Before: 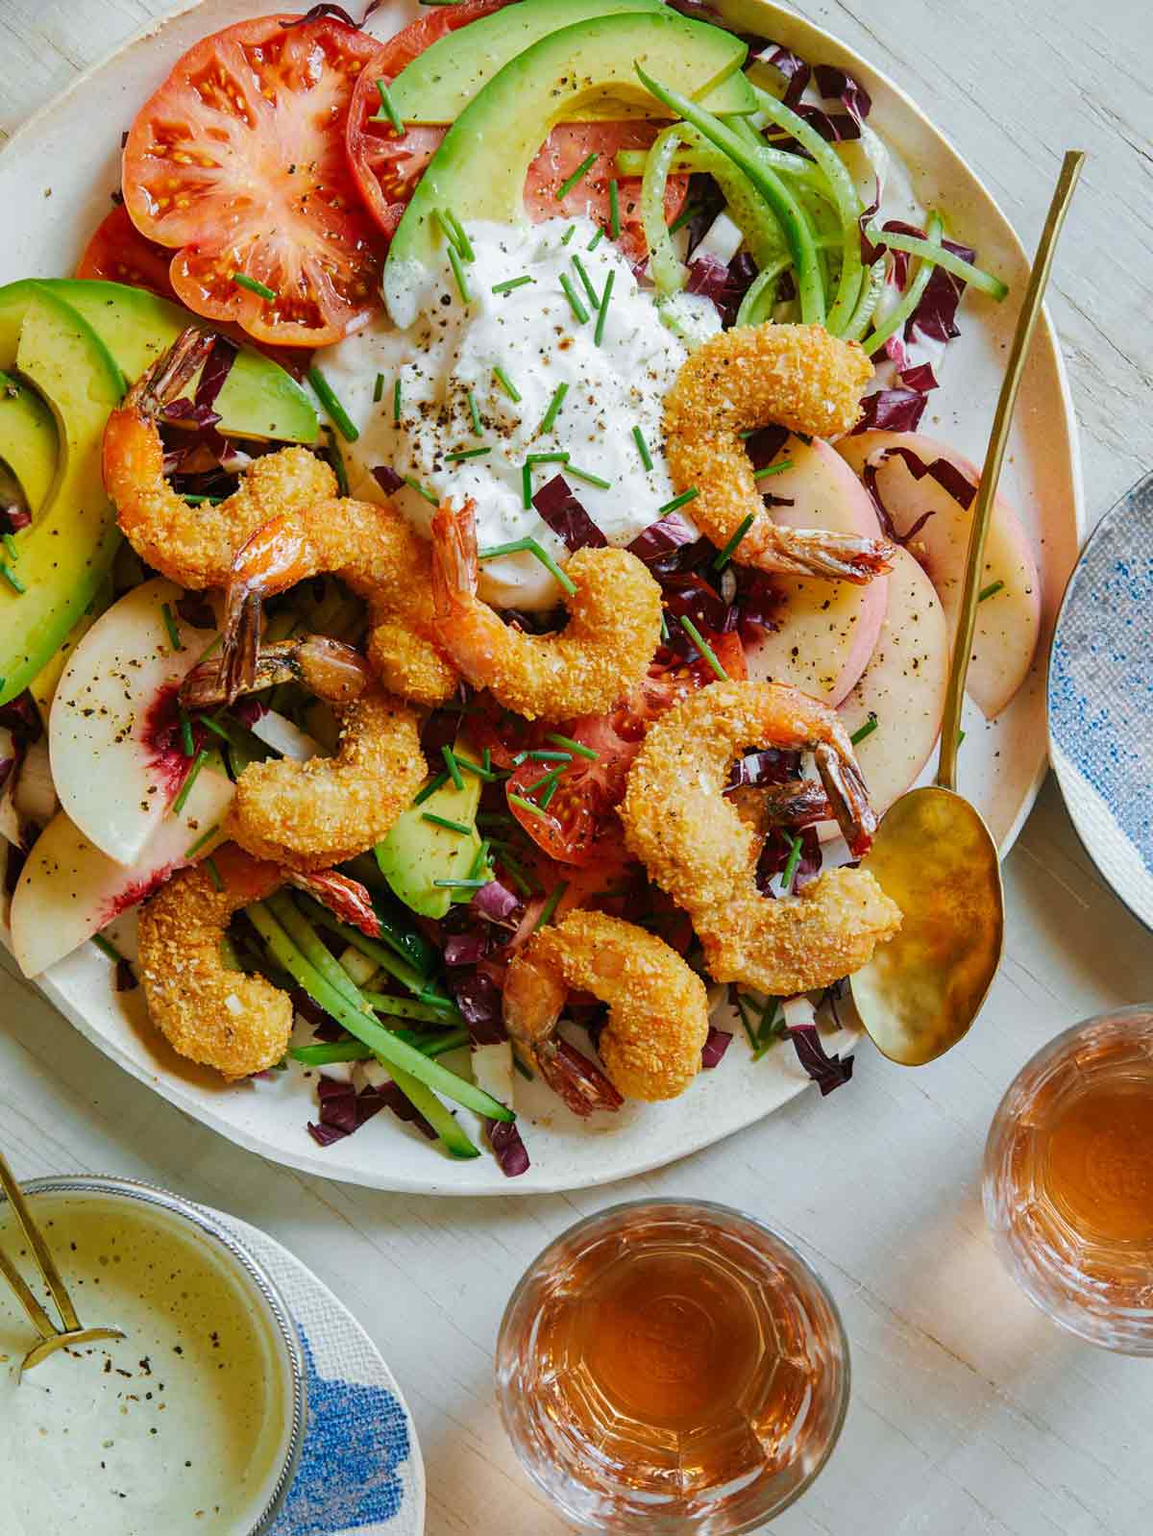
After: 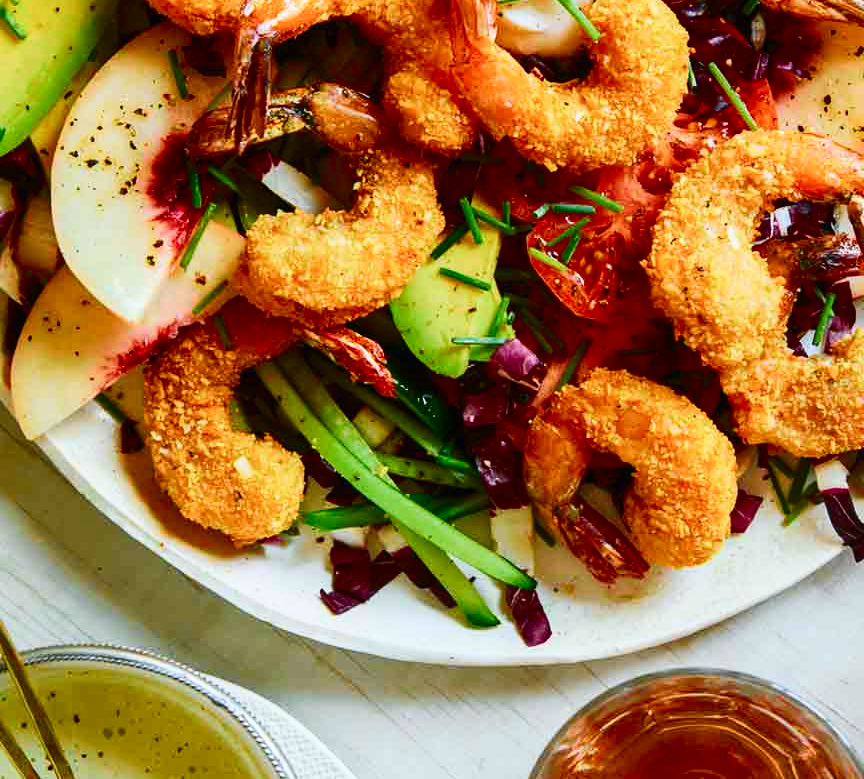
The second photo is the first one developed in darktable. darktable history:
crop: top 36.232%, right 27.99%, bottom 14.977%
tone curve: curves: ch0 [(0, 0) (0.187, 0.12) (0.384, 0.363) (0.618, 0.698) (0.754, 0.857) (0.875, 0.956) (1, 0.987)]; ch1 [(0, 0) (0.402, 0.36) (0.476, 0.466) (0.501, 0.501) (0.518, 0.514) (0.564, 0.608) (0.614, 0.664) (0.692, 0.744) (1, 1)]; ch2 [(0, 0) (0.435, 0.412) (0.483, 0.481) (0.503, 0.503) (0.522, 0.535) (0.563, 0.601) (0.627, 0.699) (0.699, 0.753) (0.997, 0.858)], color space Lab, independent channels, preserve colors none
